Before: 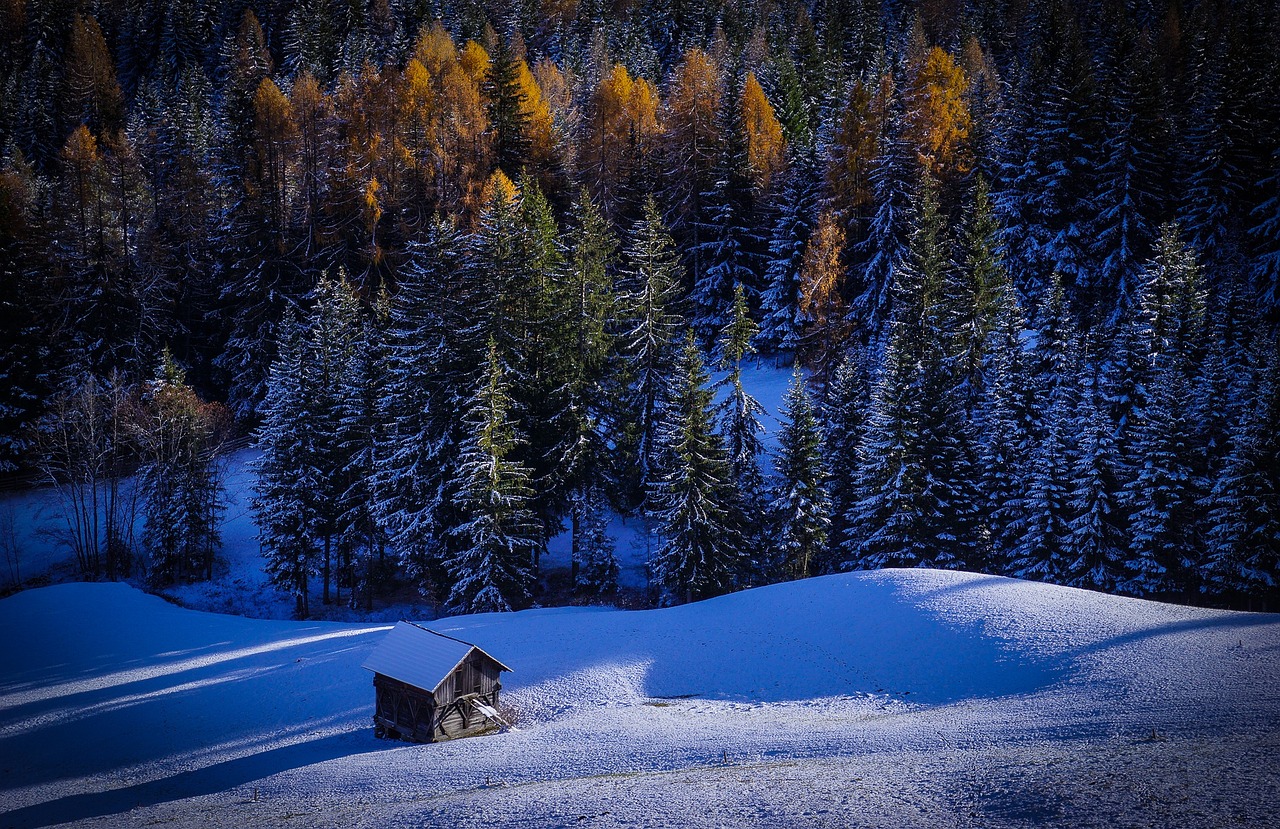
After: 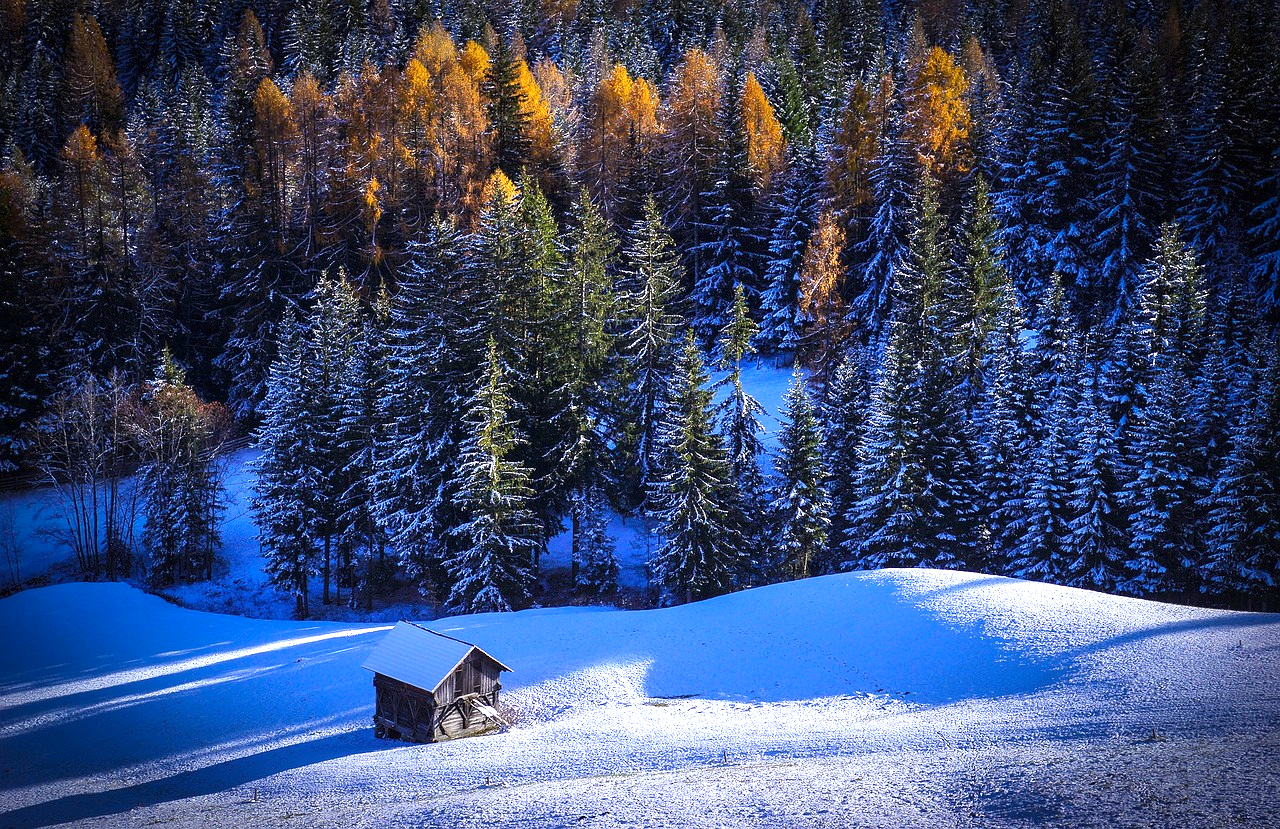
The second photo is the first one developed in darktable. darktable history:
exposure: exposure 1.228 EV, compensate highlight preservation false
shadows and highlights: shadows -23.03, highlights 45.33, soften with gaussian
